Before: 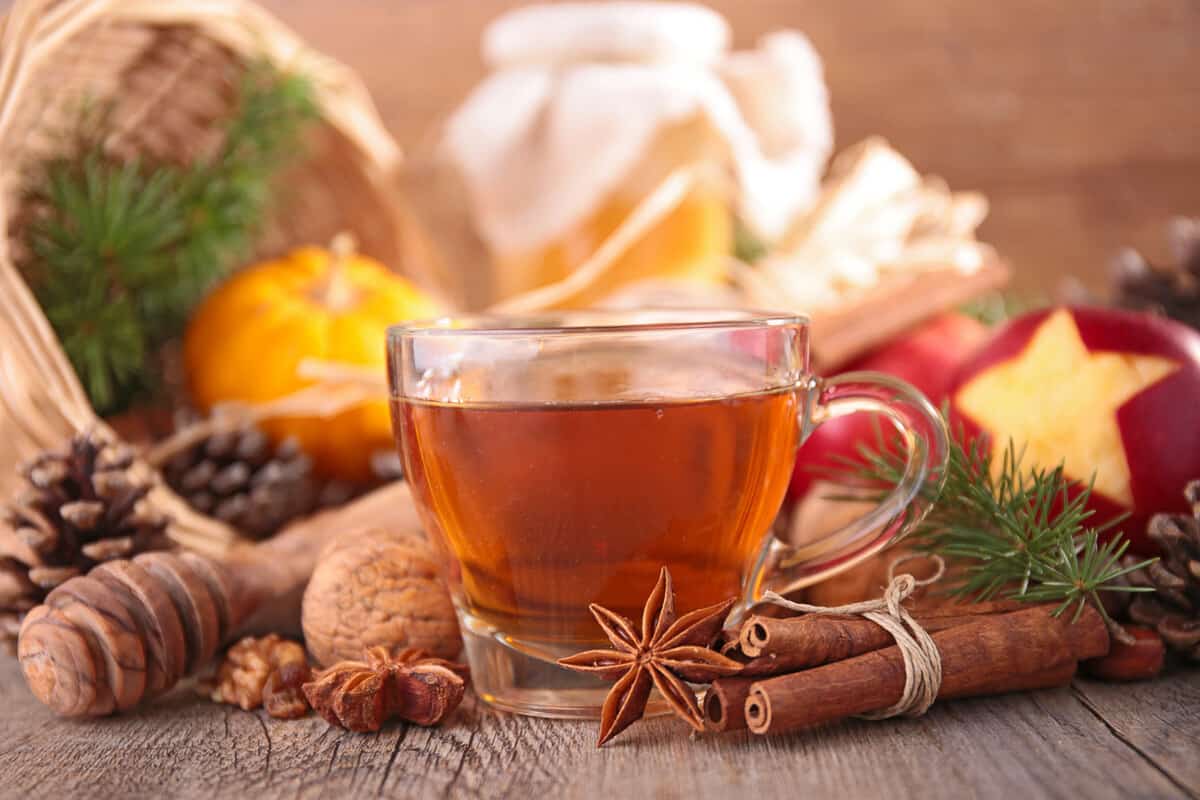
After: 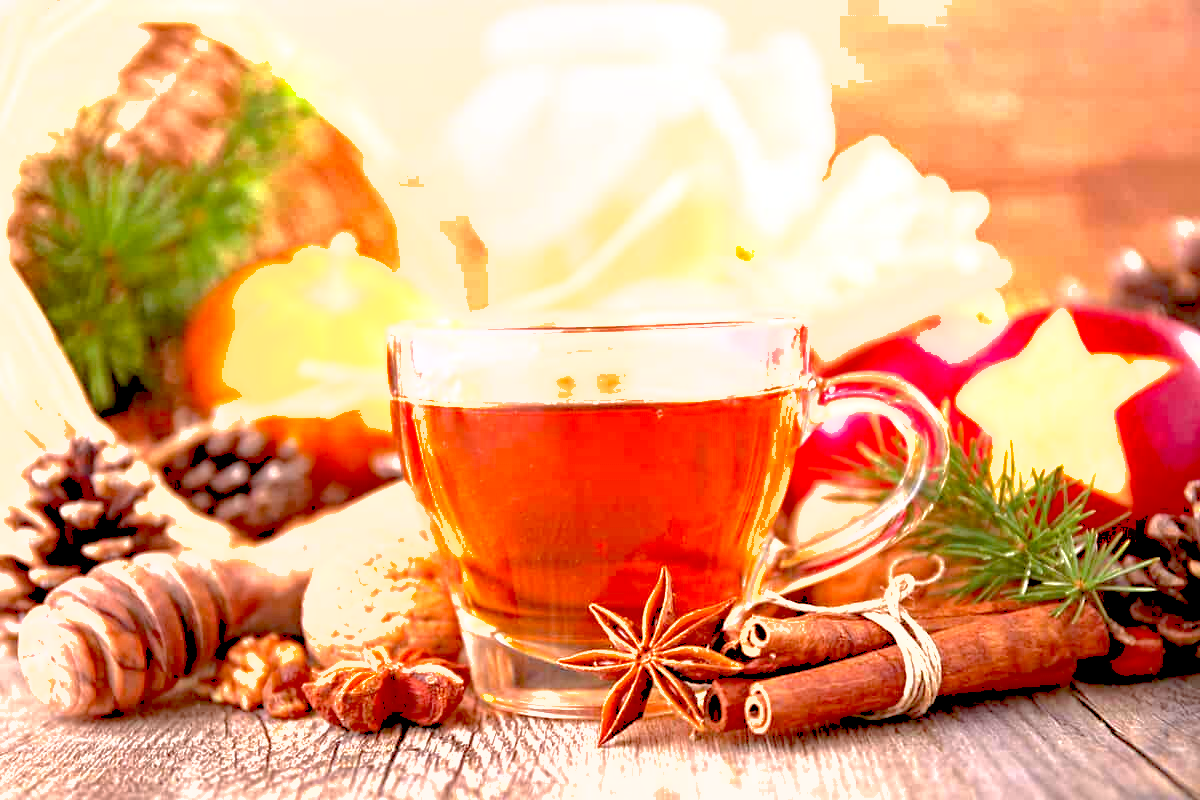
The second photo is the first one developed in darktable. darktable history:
exposure: black level correction 0.015, exposure 1.772 EV, compensate exposure bias true, compensate highlight preservation false
shadows and highlights: on, module defaults
